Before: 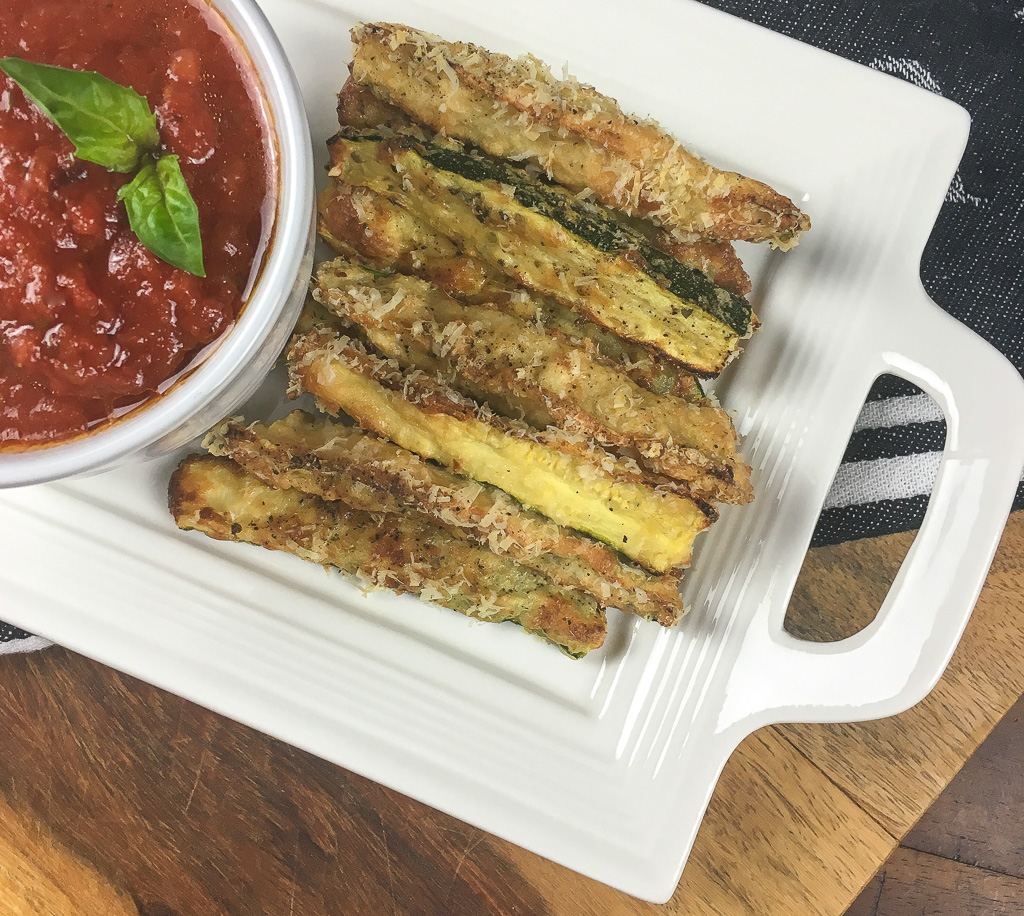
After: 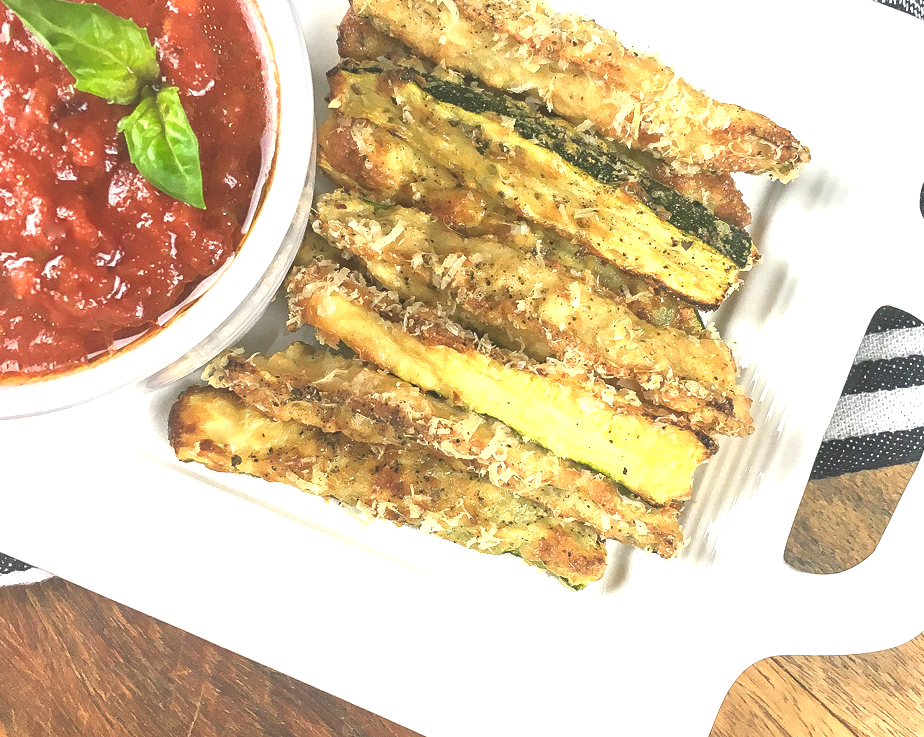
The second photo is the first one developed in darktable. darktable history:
exposure: black level correction 0, exposure 1.2 EV, compensate exposure bias true, compensate highlight preservation false
crop: top 7.49%, right 9.717%, bottom 11.943%
